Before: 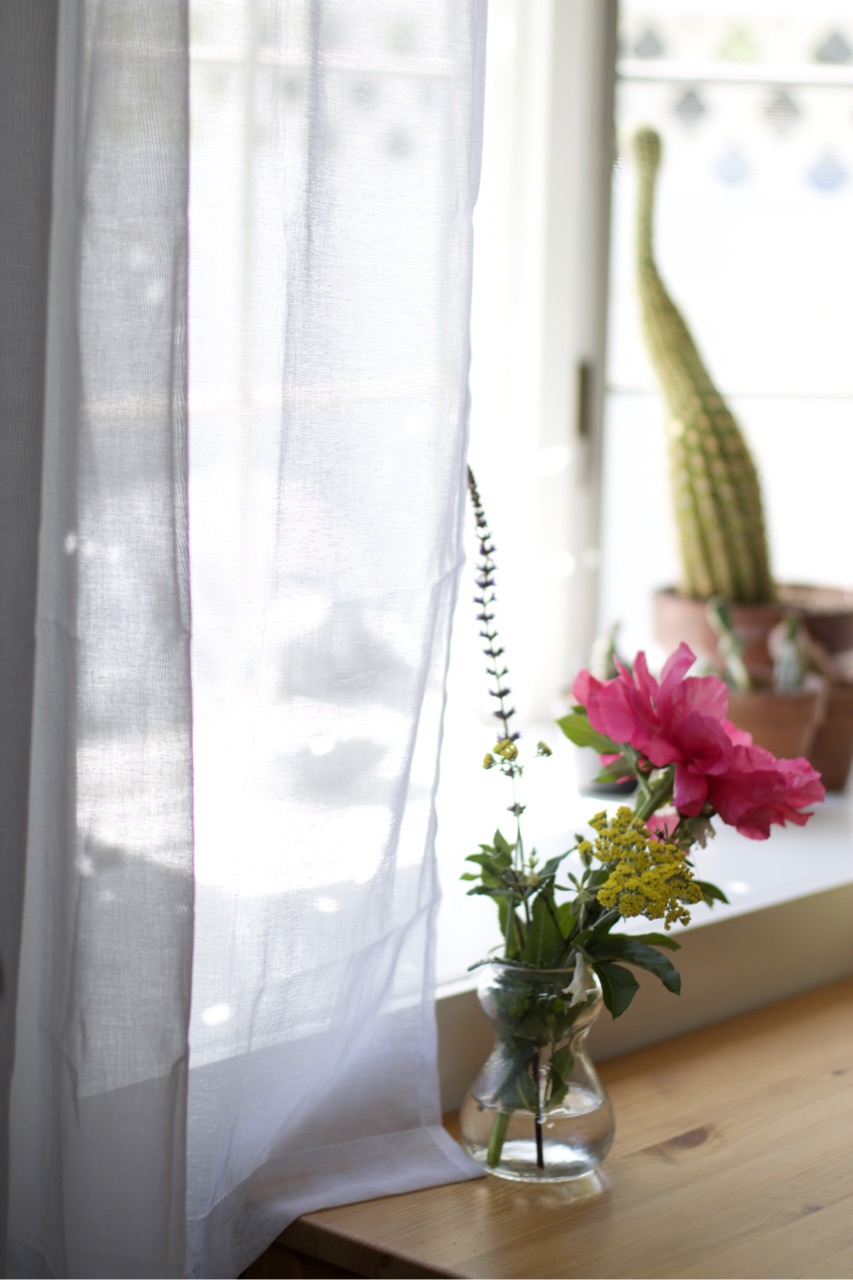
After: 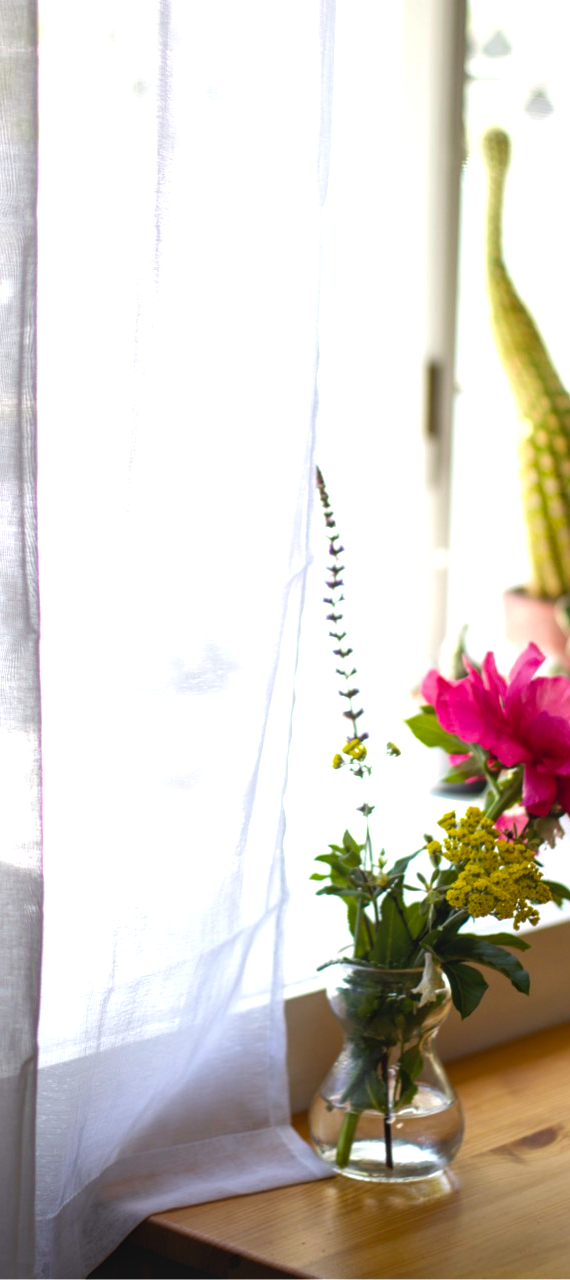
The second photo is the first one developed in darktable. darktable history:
local contrast: detail 109%
crop and rotate: left 17.822%, right 15.25%
color balance rgb: power › chroma 0.292%, power › hue 23.55°, global offset › luminance -0.506%, perceptual saturation grading › global saturation 19.484%, perceptual brilliance grading › global brilliance 15.213%, perceptual brilliance grading › shadows -34.66%, global vibrance 24.341%
